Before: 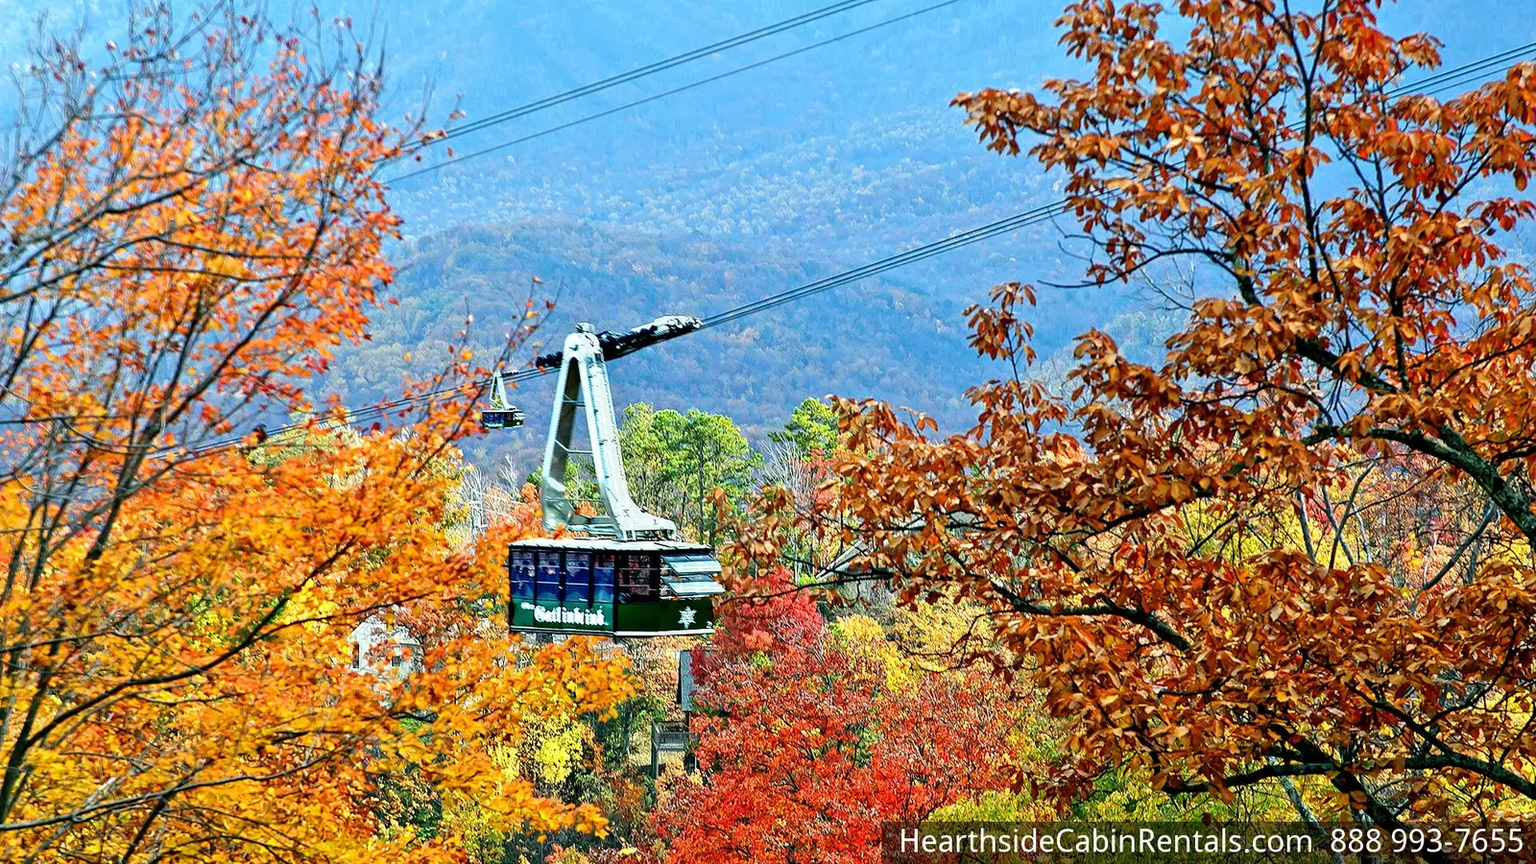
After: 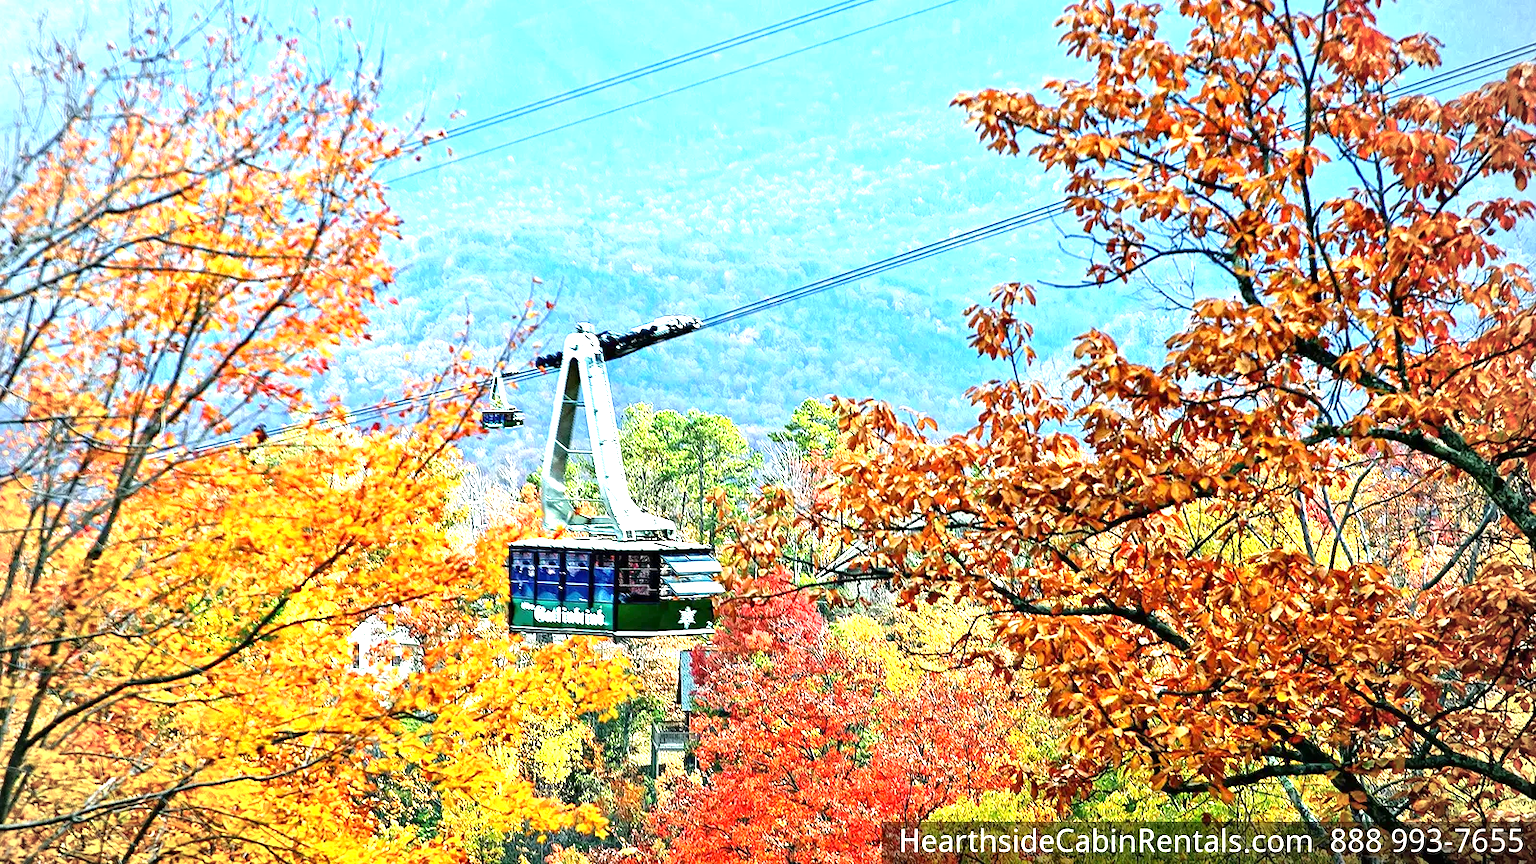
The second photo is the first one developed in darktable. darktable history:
vignetting: on, module defaults
exposure: exposure 1.25 EV, compensate exposure bias true, compensate highlight preservation false
